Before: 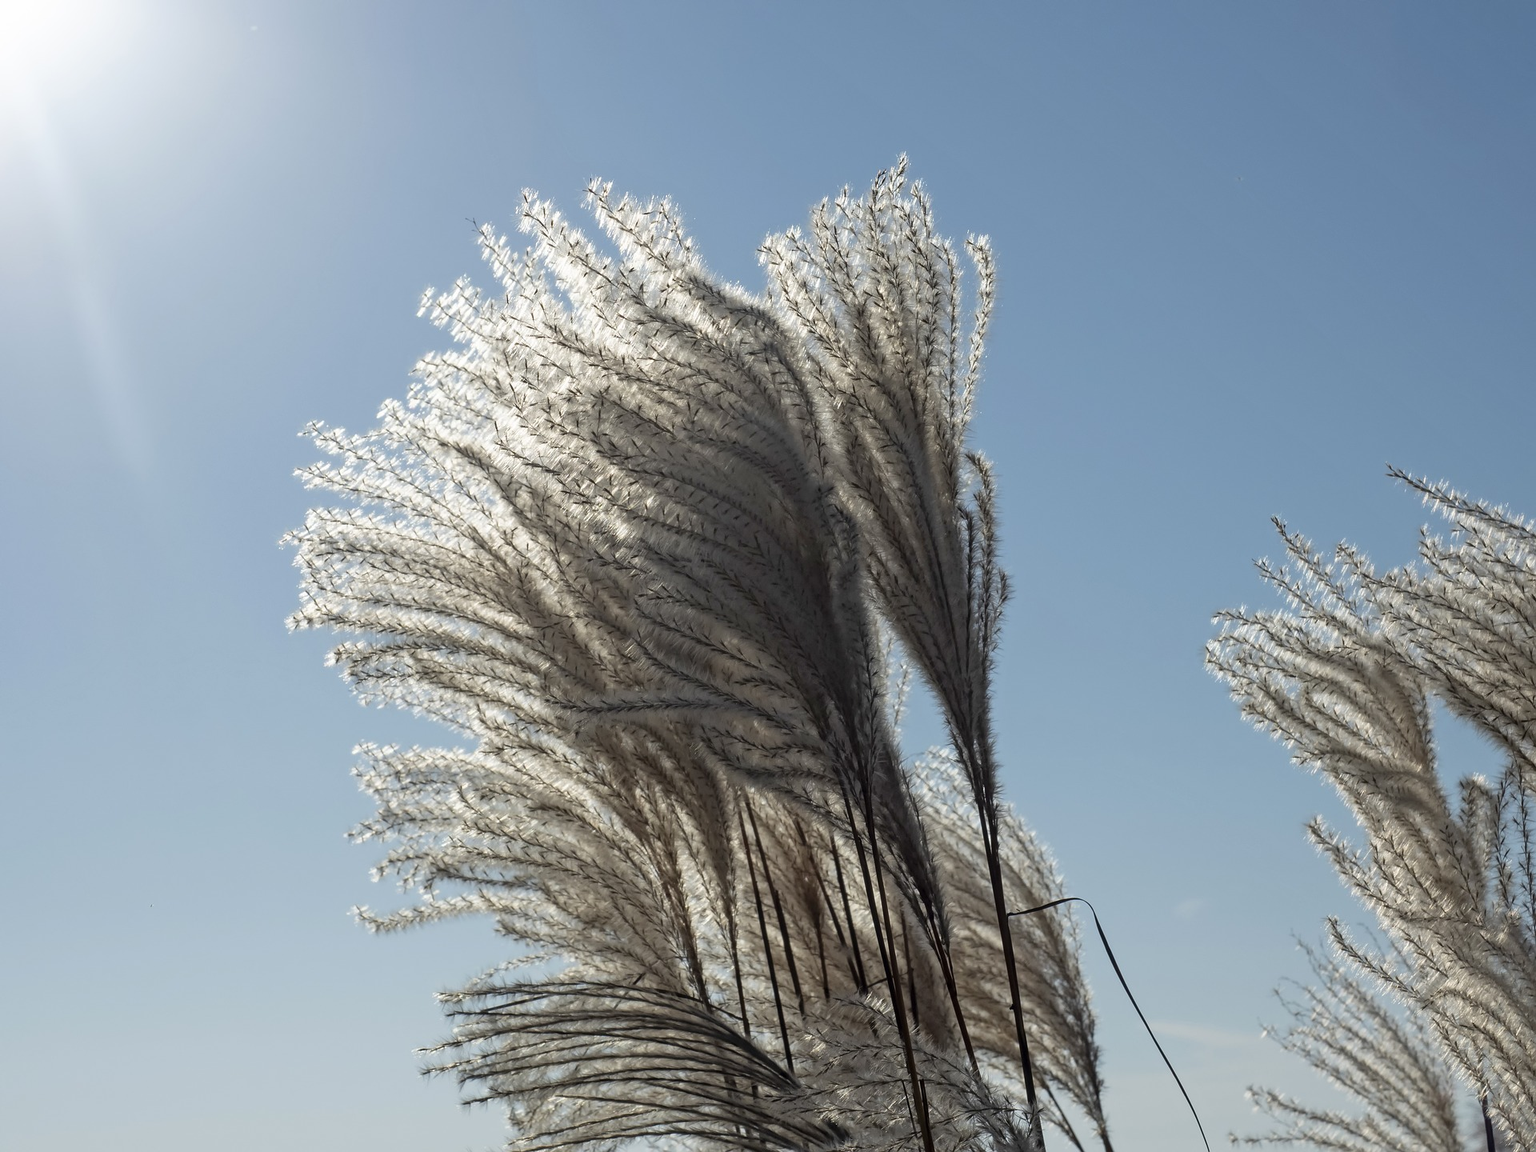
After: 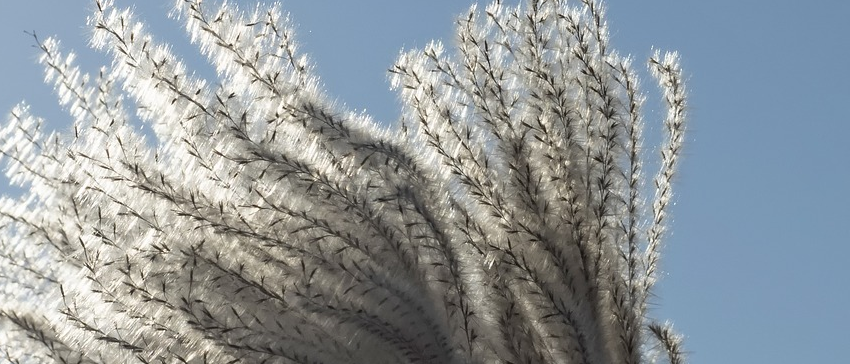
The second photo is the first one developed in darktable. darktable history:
crop: left 29.08%, top 16.832%, right 26.624%, bottom 57.853%
